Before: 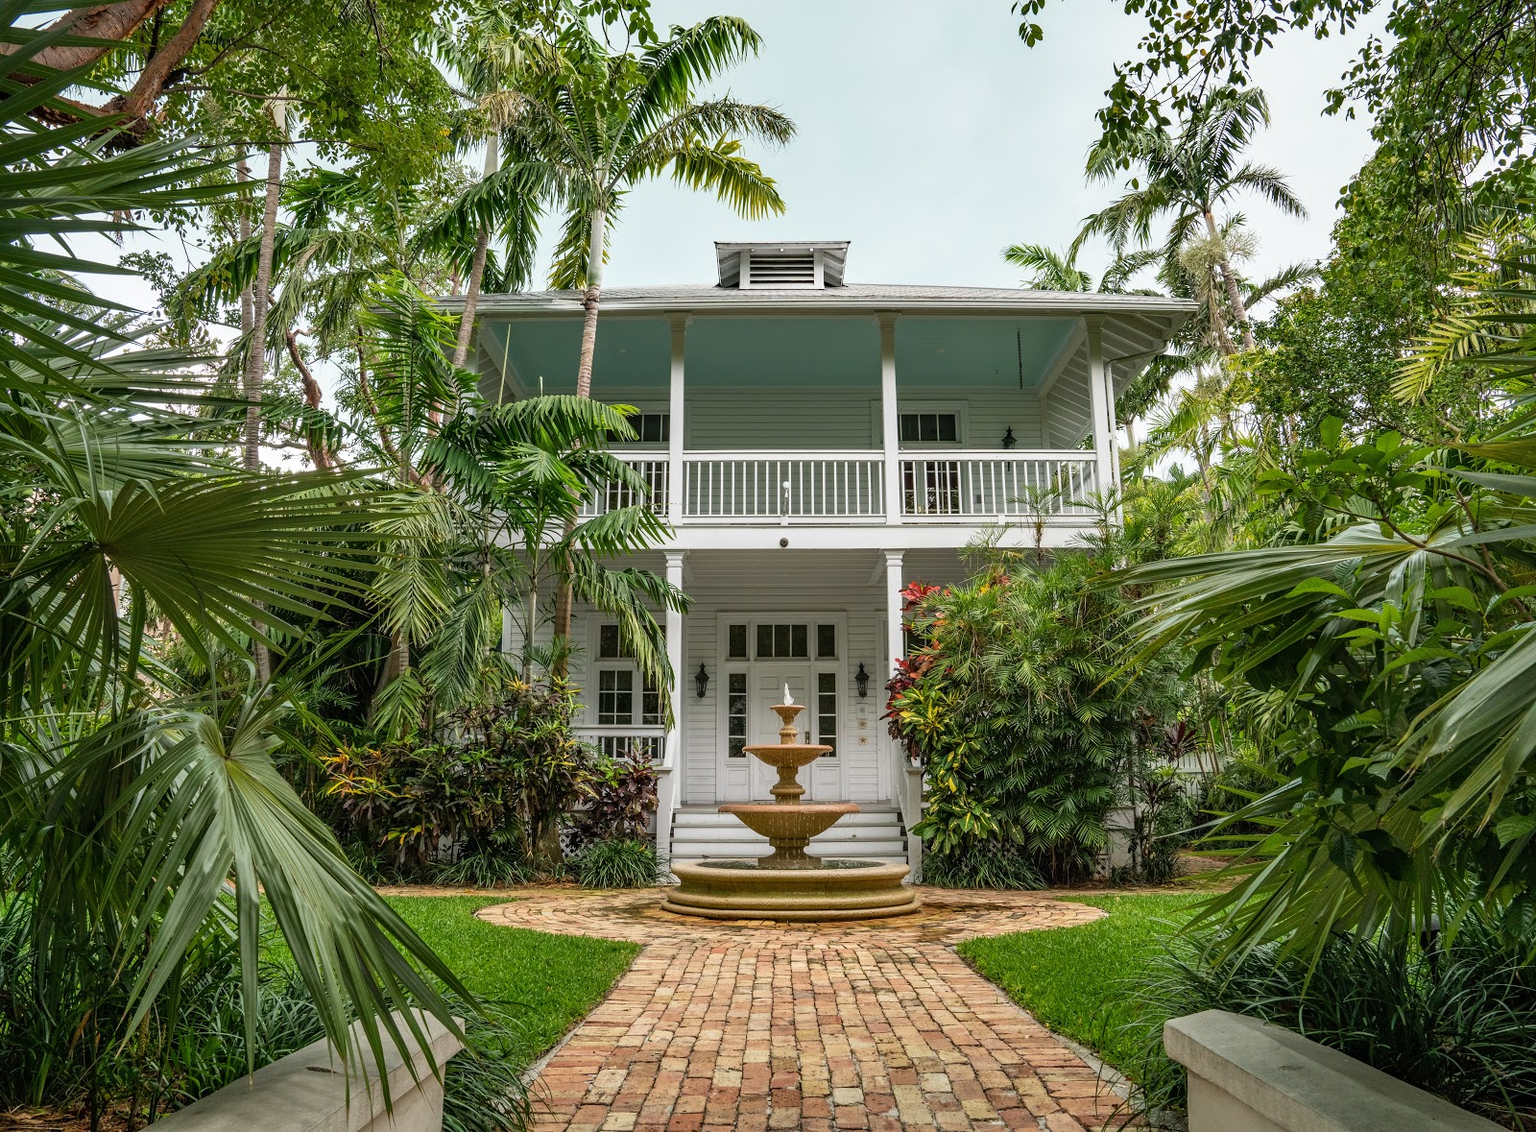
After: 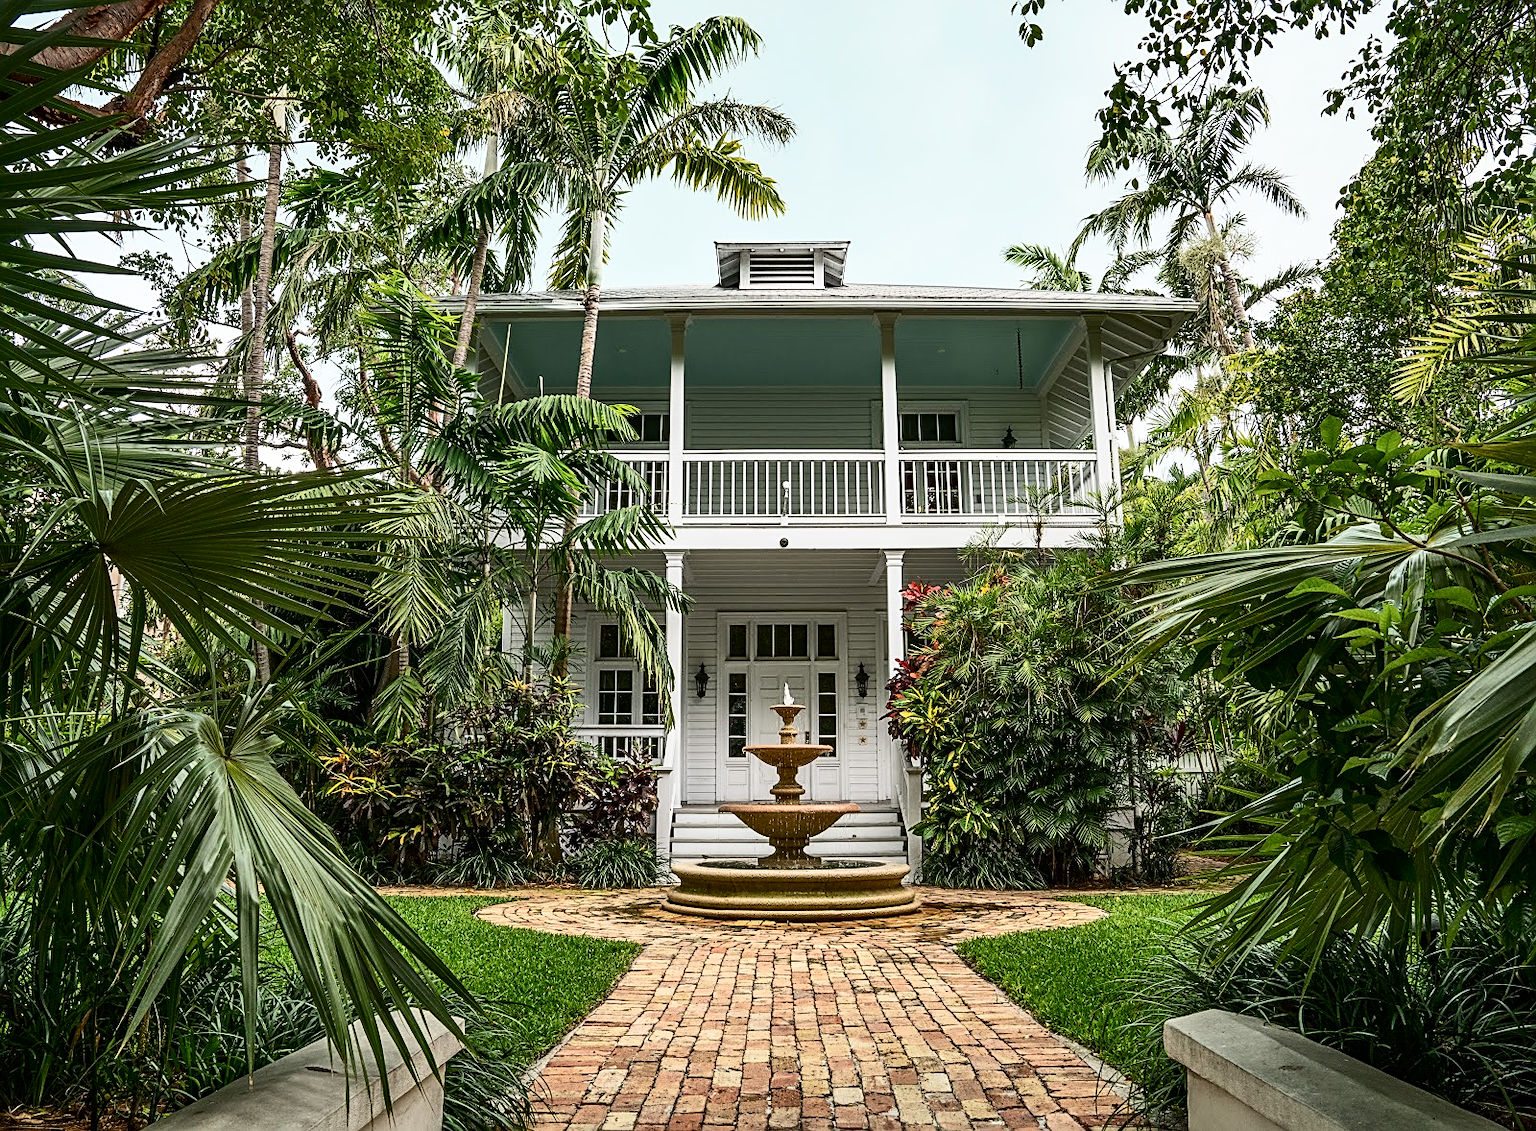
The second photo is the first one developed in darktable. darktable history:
sharpen: amount 0.597
contrast brightness saturation: contrast 0.28
